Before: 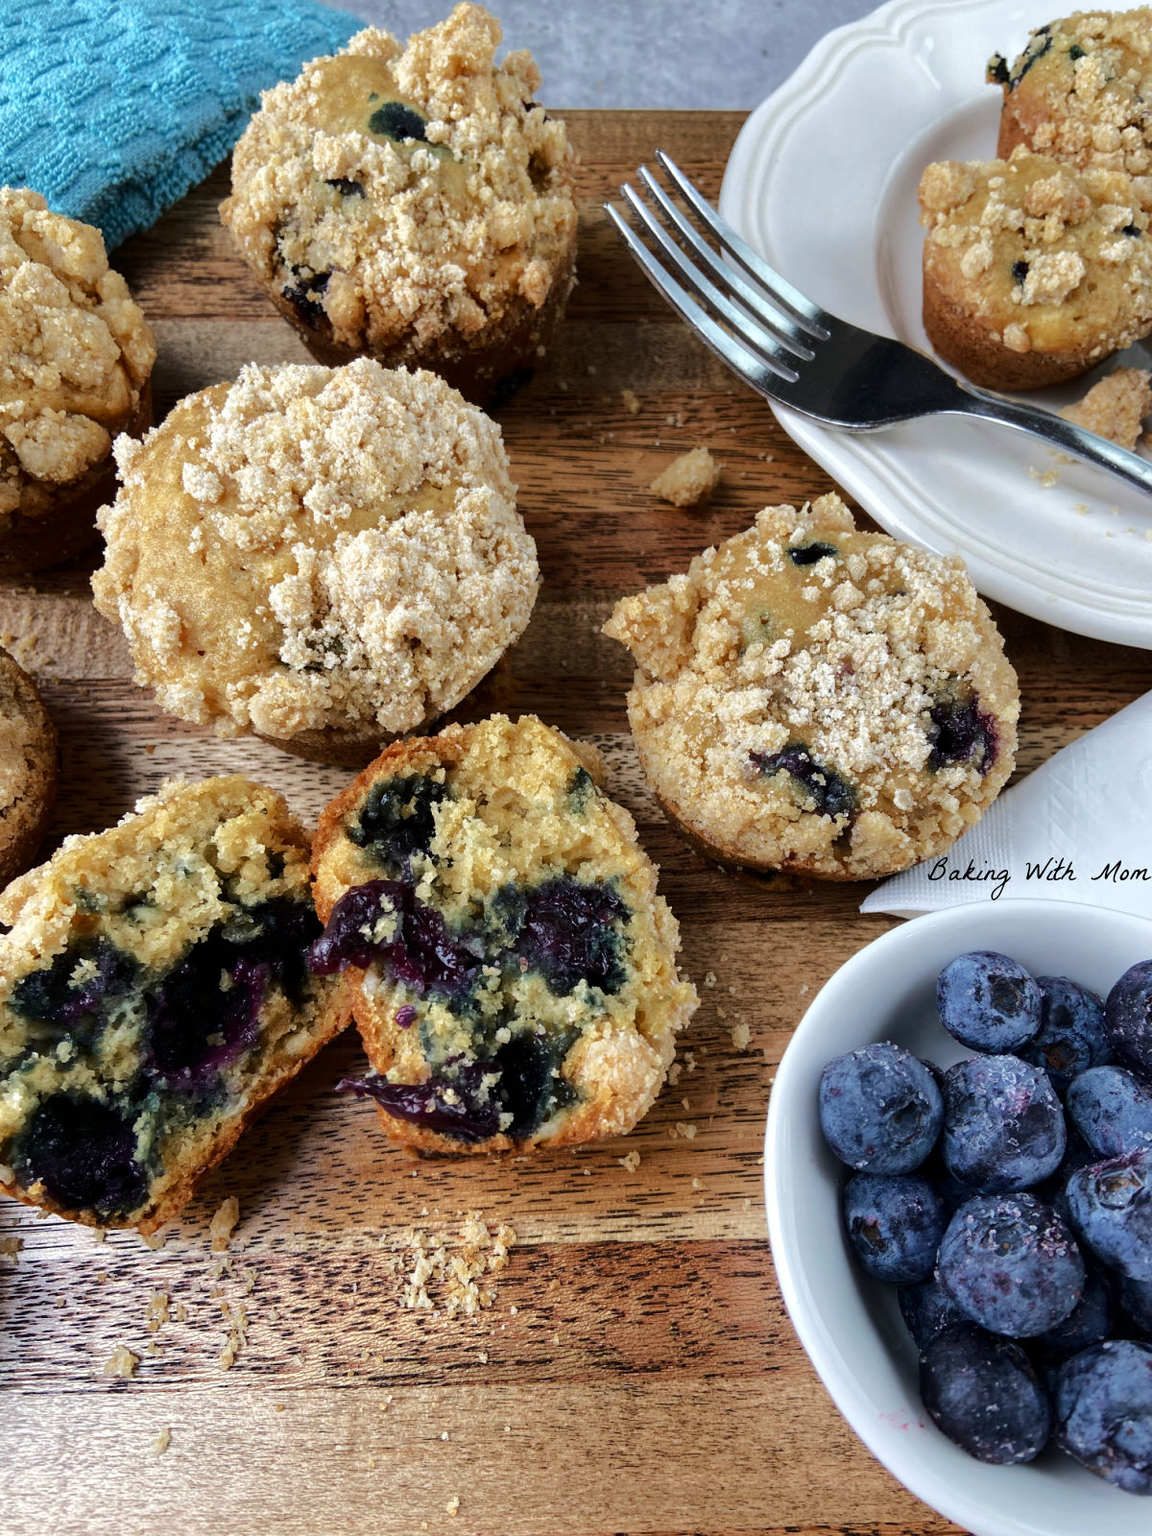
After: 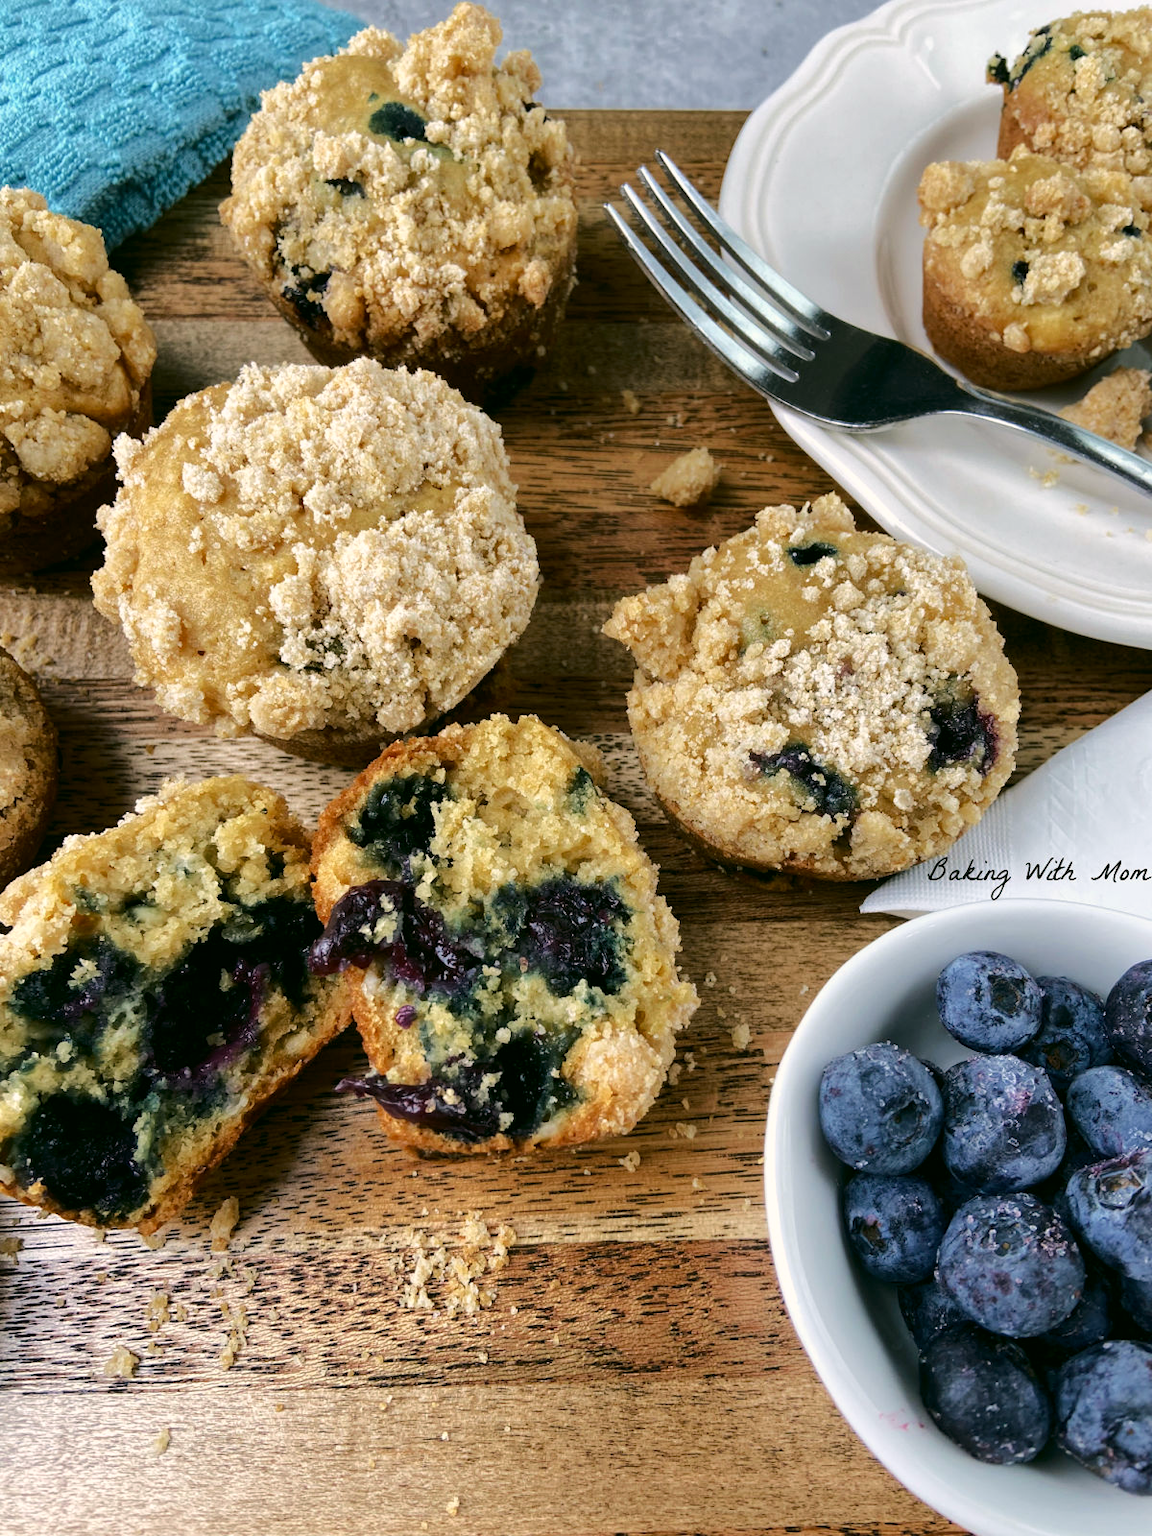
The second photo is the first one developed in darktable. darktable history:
color balance rgb: on, module defaults
color correction: highlights a* 4.02, highlights b* 4.98, shadows a* -7.55, shadows b* 4.98
base curve: curves: ch0 [(0, 0) (0.472, 0.508) (1, 1)]
